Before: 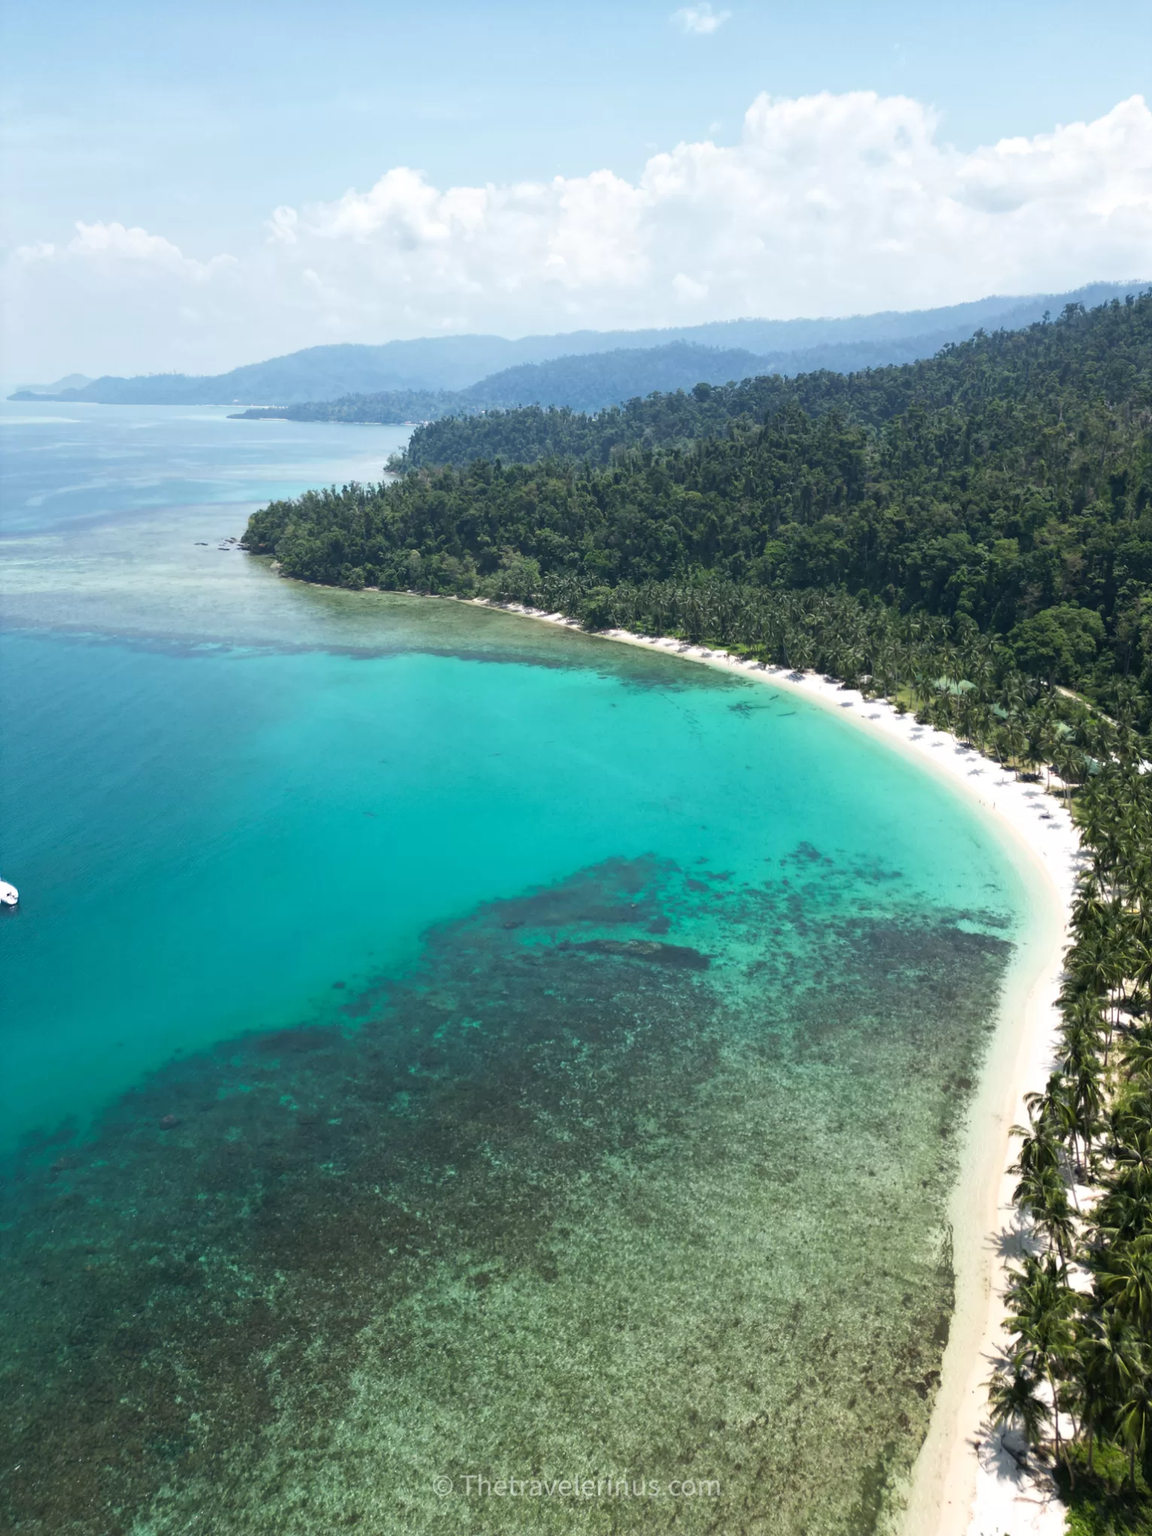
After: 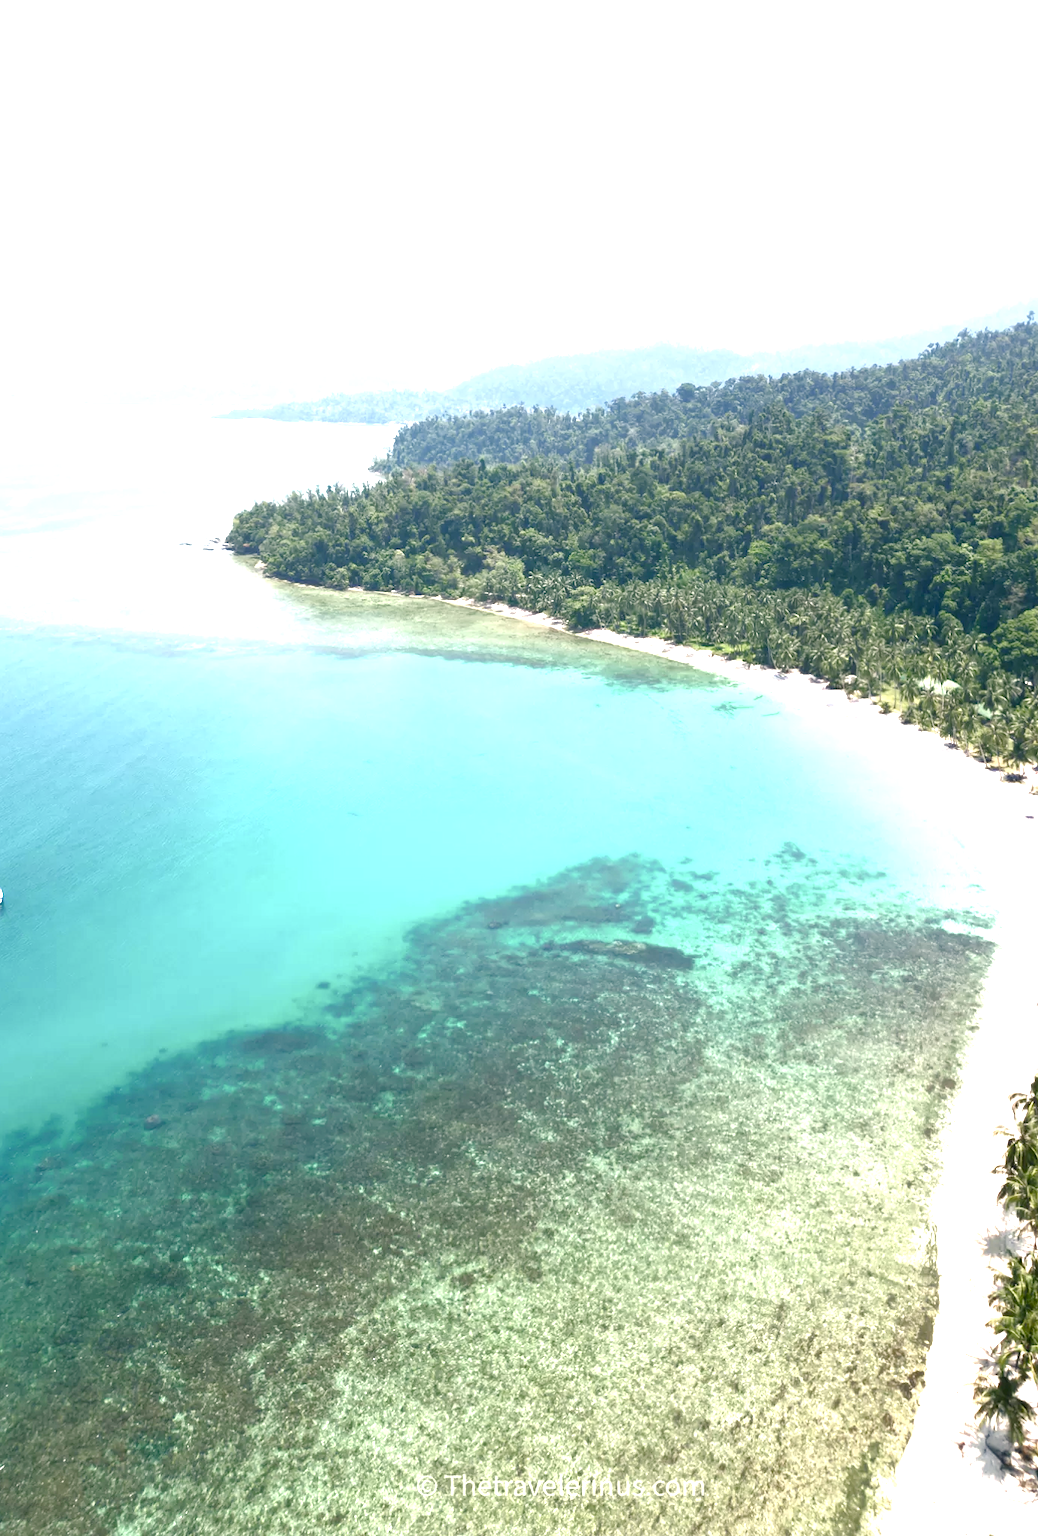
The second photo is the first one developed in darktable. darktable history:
exposure: black level correction 0, exposure 1.536 EV, compensate highlight preservation false
color balance rgb: highlights gain › chroma 2.84%, highlights gain › hue 62.13°, perceptual saturation grading › global saturation 20%, perceptual saturation grading › highlights -50.563%, perceptual saturation grading › shadows 30.44%
crop and rotate: left 1.415%, right 8.393%
